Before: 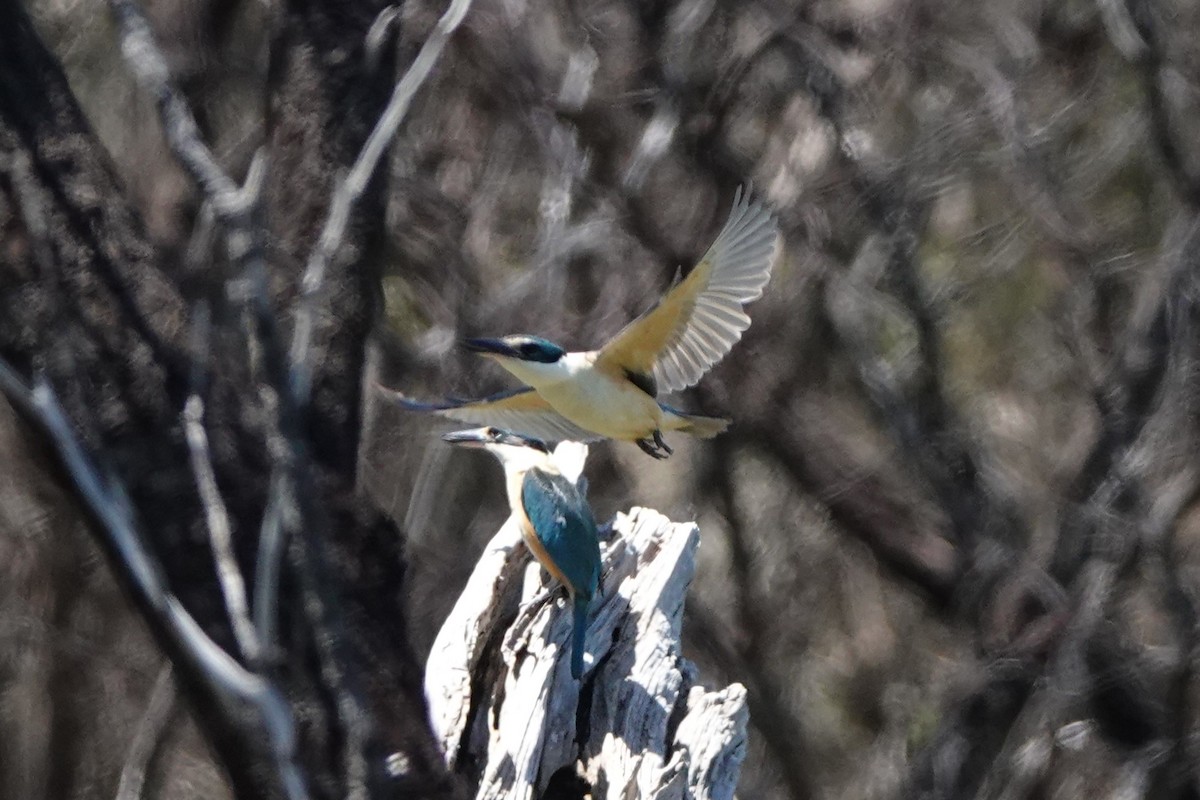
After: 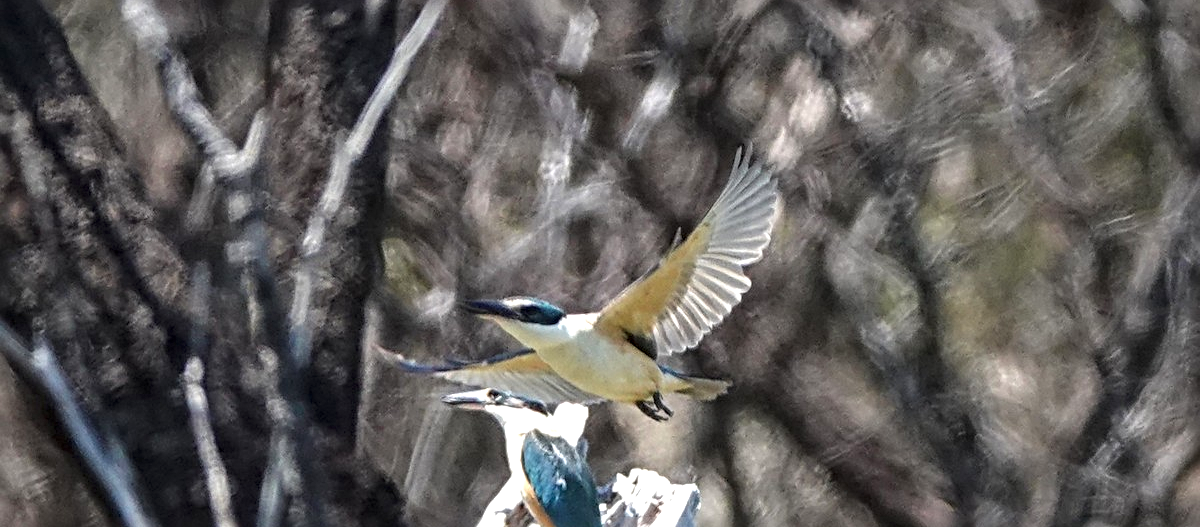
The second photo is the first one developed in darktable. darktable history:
crop and rotate: top 4.767%, bottom 29.305%
exposure: black level correction 0, exposure 0.589 EV, compensate highlight preservation false
local contrast: on, module defaults
sharpen: radius 3.978
